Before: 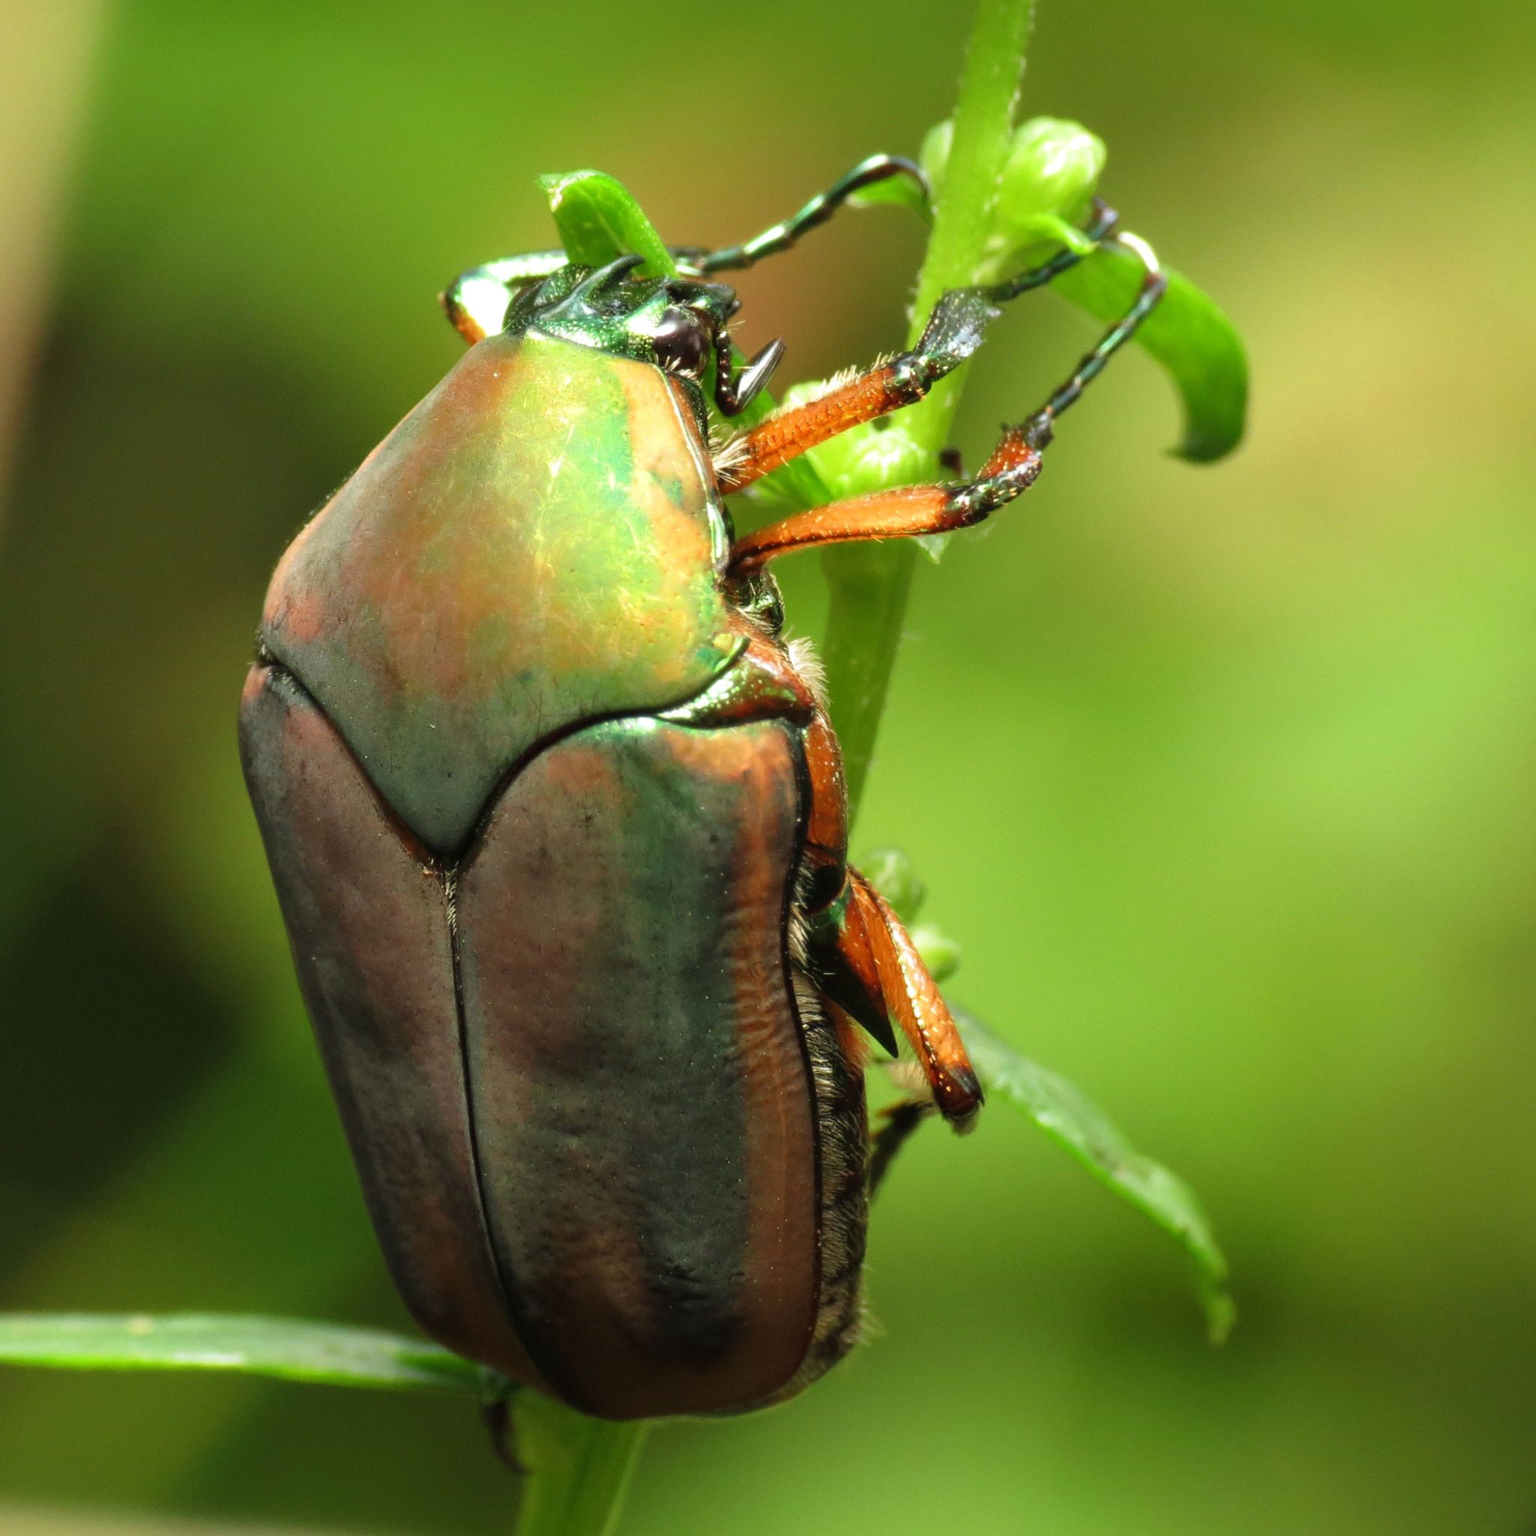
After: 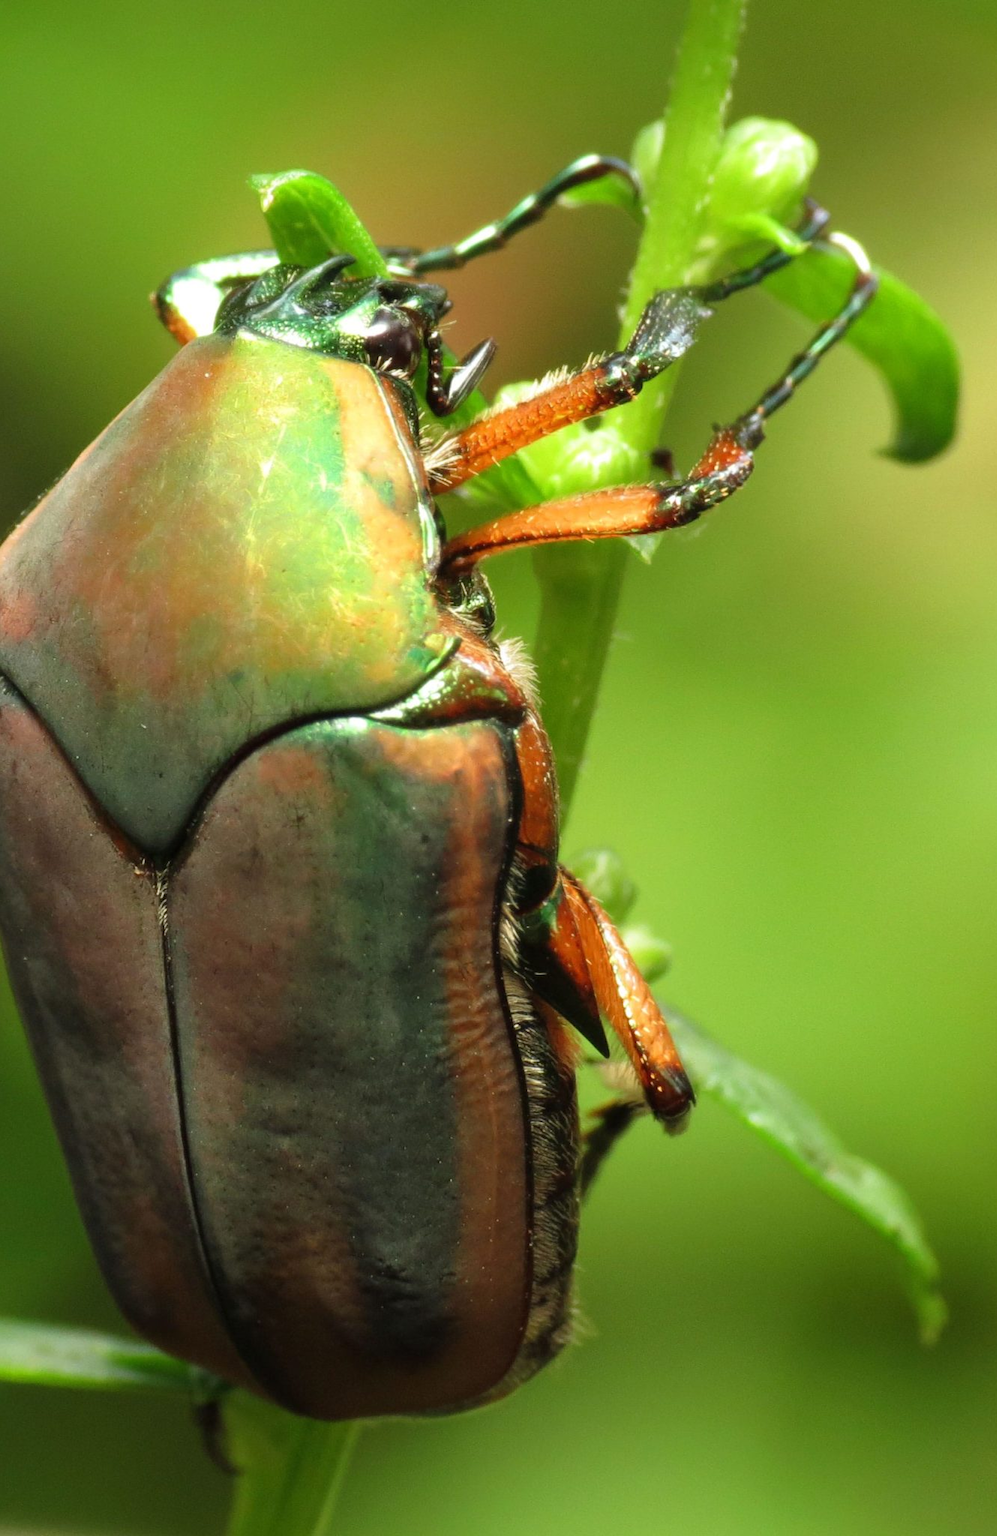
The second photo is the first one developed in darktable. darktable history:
crop and rotate: left 18.803%, right 16.222%
